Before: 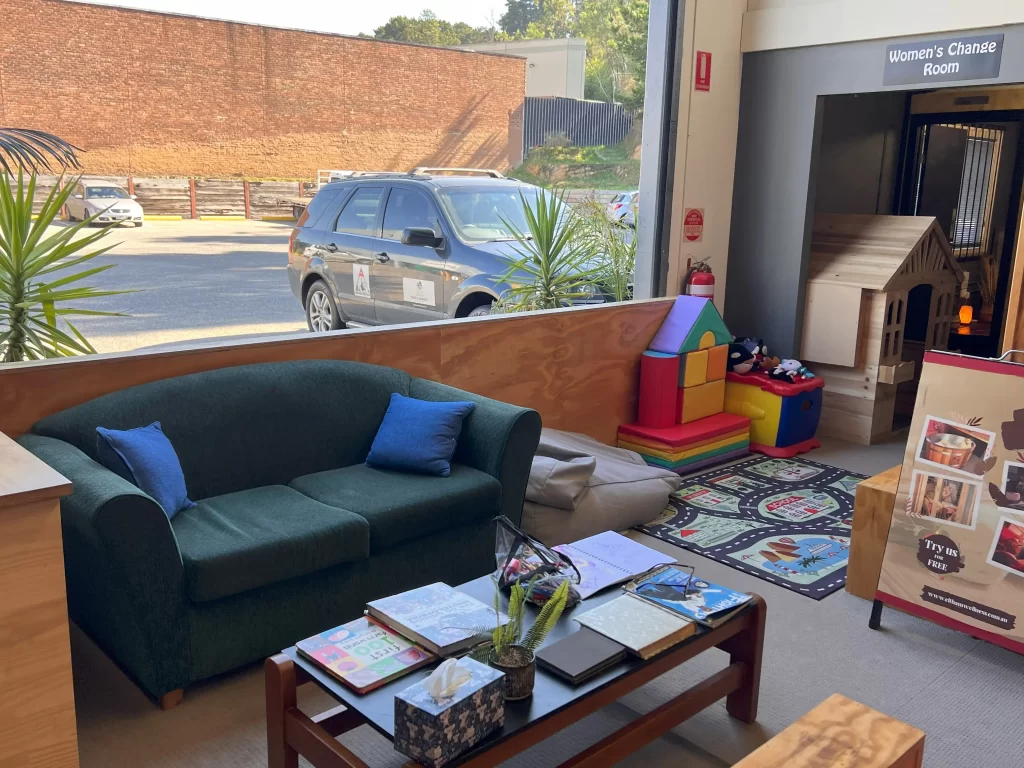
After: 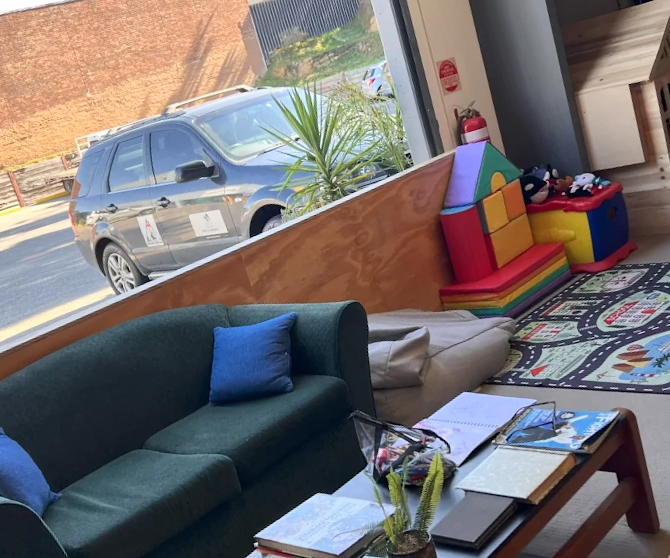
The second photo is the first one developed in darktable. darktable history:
crop and rotate: angle 17.88°, left 6.847%, right 4.023%, bottom 1.083%
contrast brightness saturation: contrast 0.146, brightness 0.046
